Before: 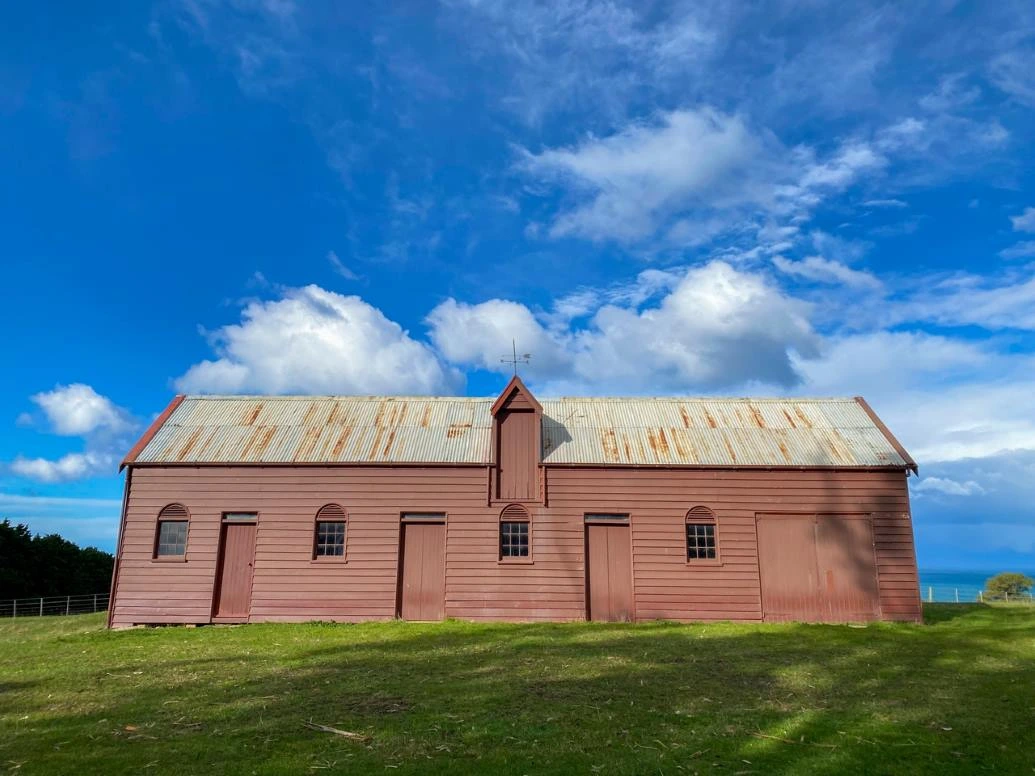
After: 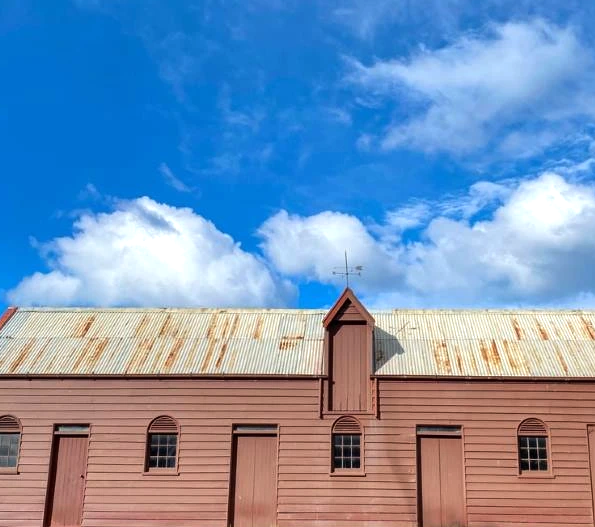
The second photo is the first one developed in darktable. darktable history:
tone equalizer: -8 EV -0.422 EV, -7 EV -0.428 EV, -6 EV -0.314 EV, -5 EV -0.249 EV, -3 EV 0.252 EV, -2 EV 0.316 EV, -1 EV 0.415 EV, +0 EV 0.386 EV, edges refinement/feathering 500, mask exposure compensation -1.57 EV, preserve details no
crop: left 16.244%, top 11.428%, right 26.261%, bottom 20.624%
